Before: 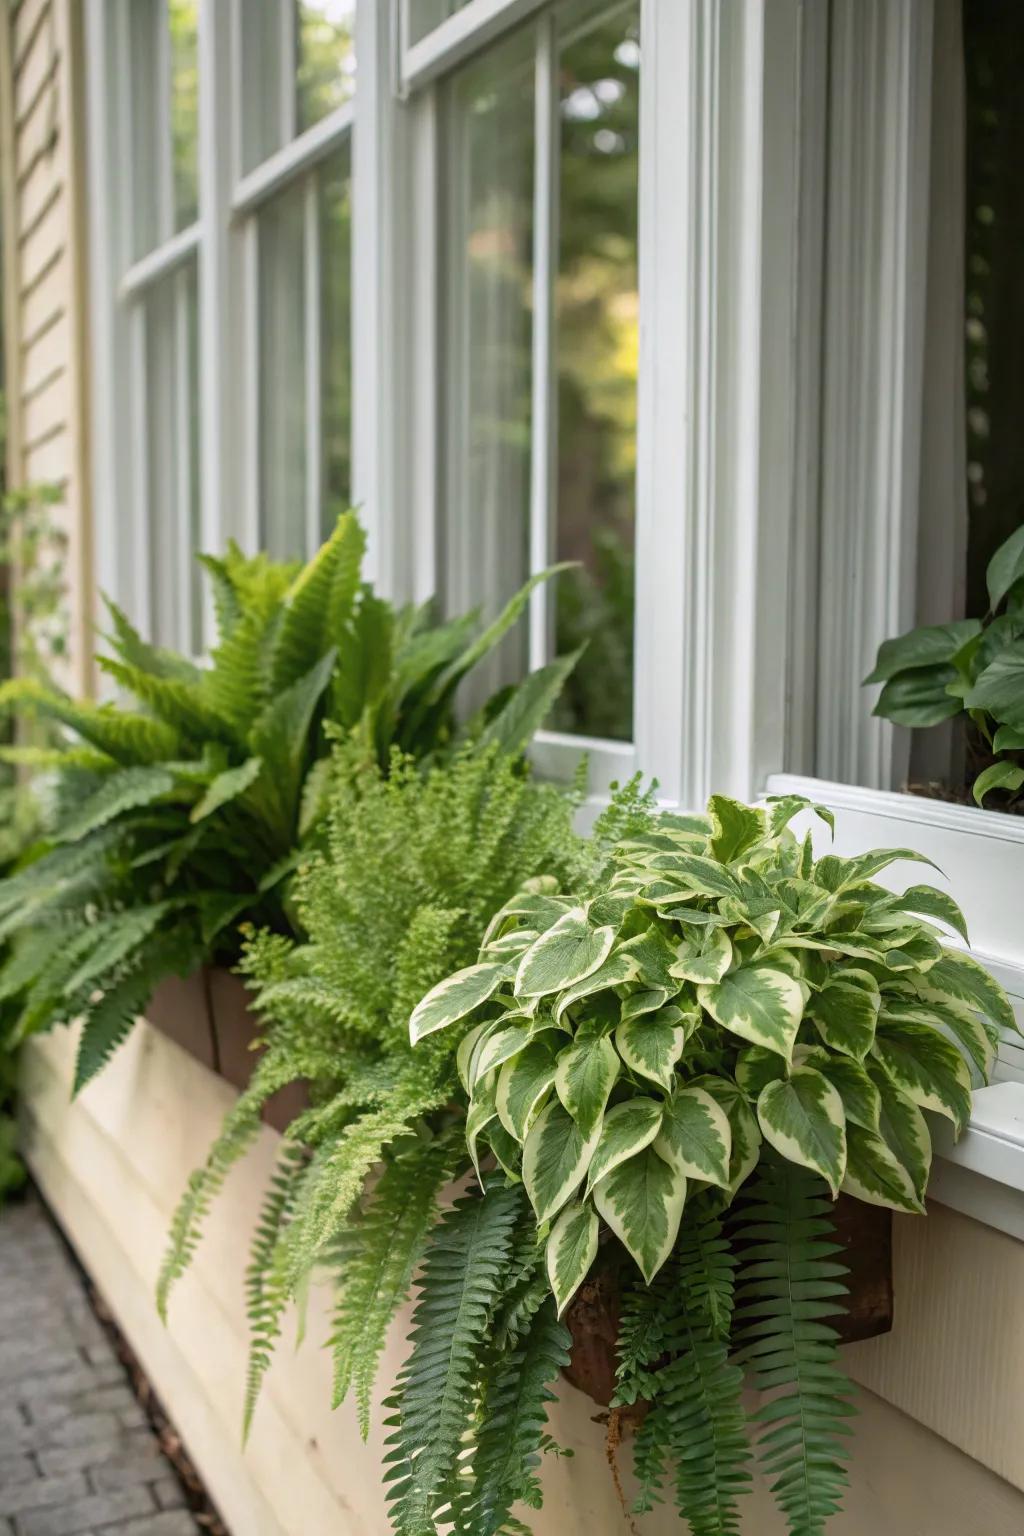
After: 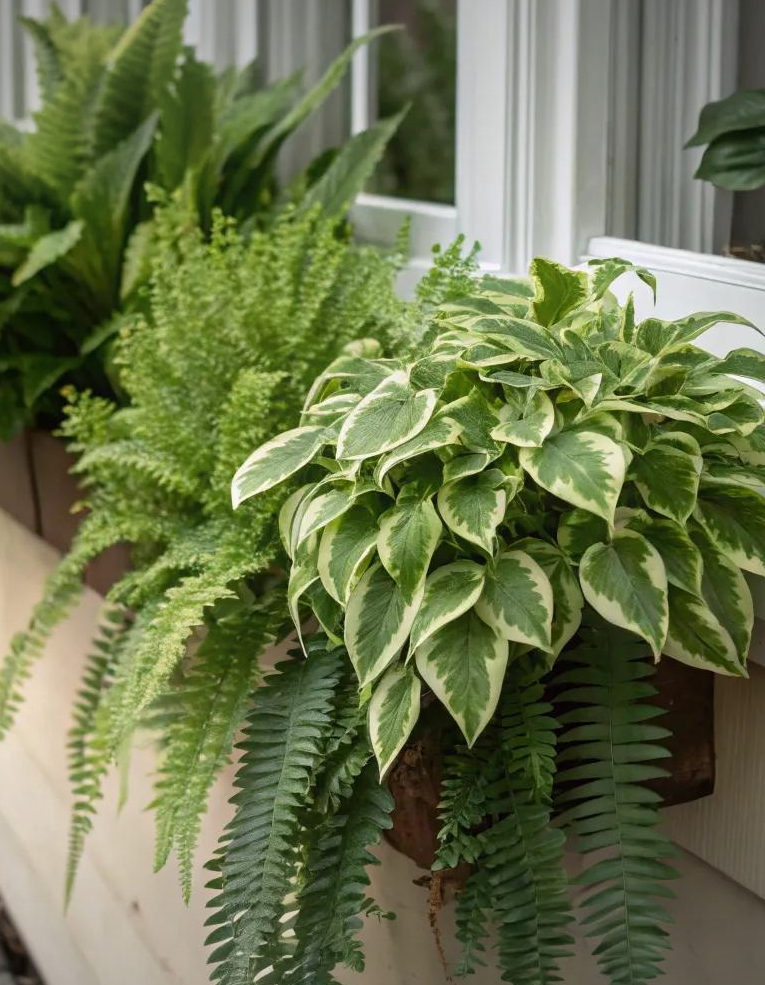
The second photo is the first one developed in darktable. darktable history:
exposure: compensate exposure bias true, compensate highlight preservation false
crop and rotate: left 17.391%, top 35.023%, right 7.832%, bottom 0.79%
vignetting: fall-off start 97.61%, fall-off radius 99.88%, width/height ratio 1.363
